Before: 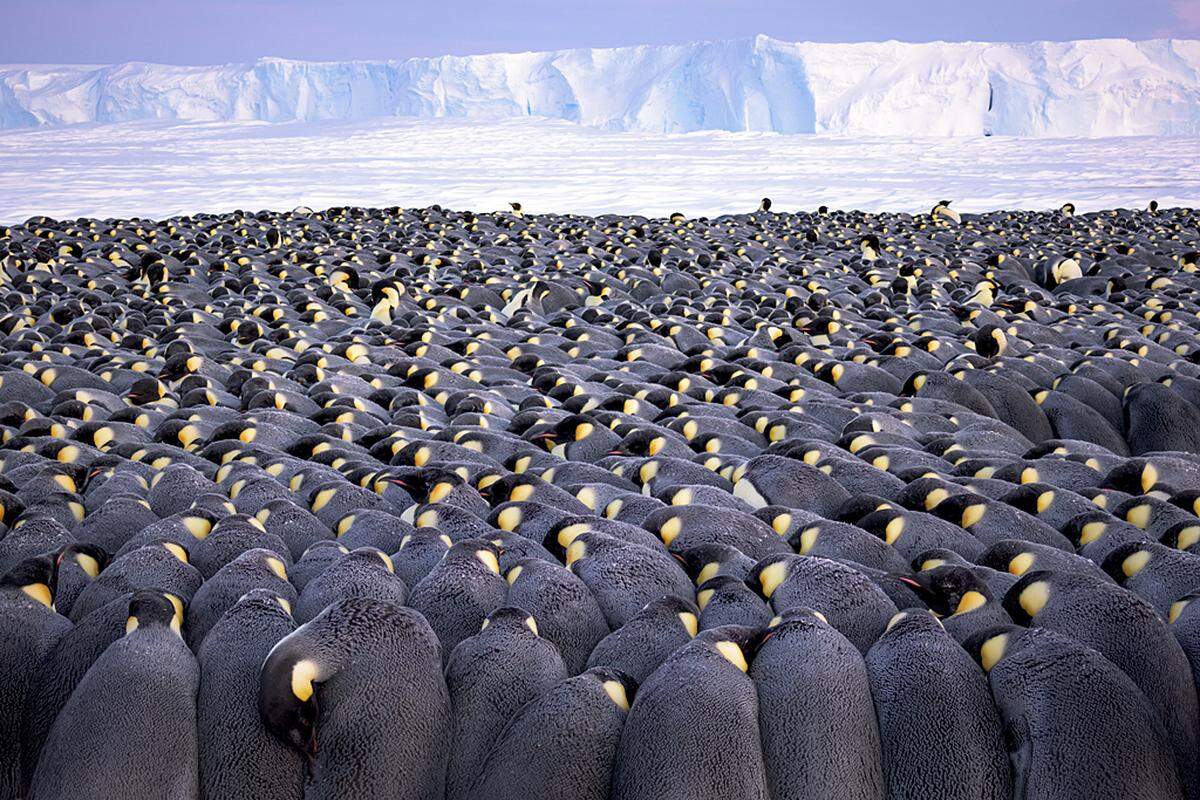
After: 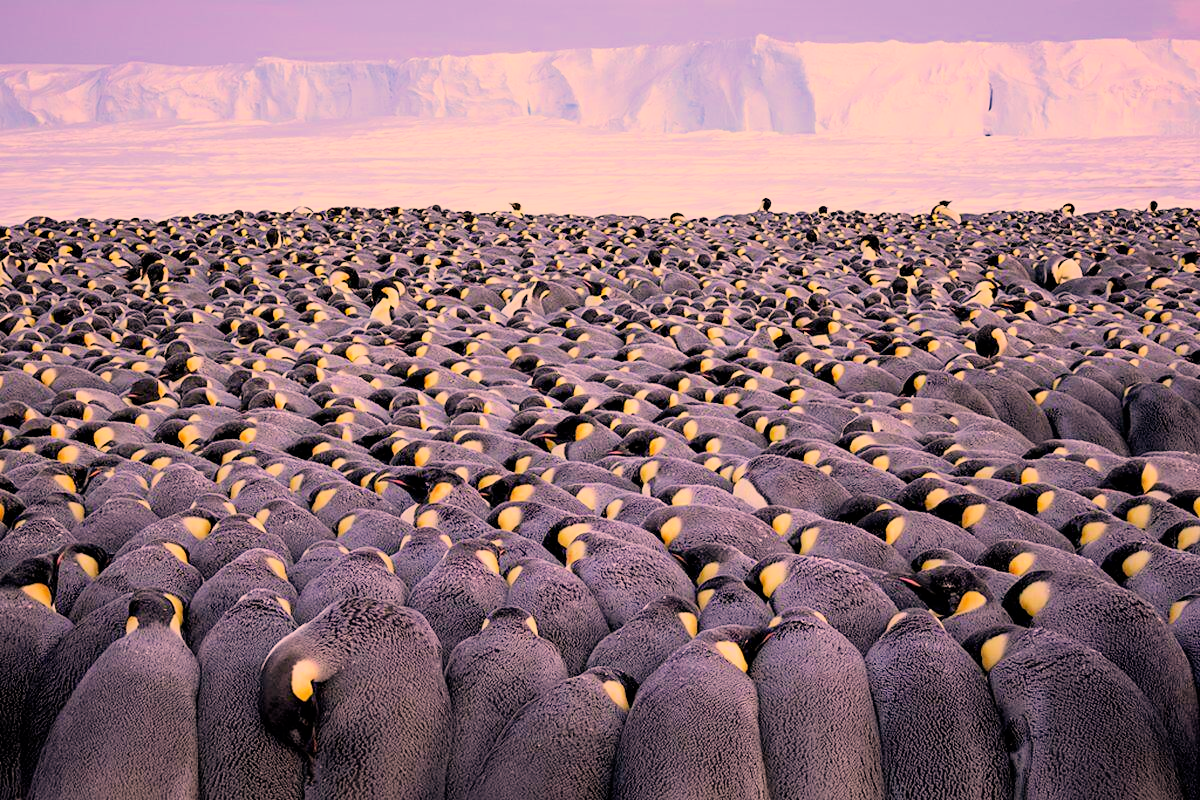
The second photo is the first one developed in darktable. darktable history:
exposure: black level correction 0, exposure 0.7 EV, compensate exposure bias true, compensate highlight preservation false
filmic rgb: black relative exposure -7.15 EV, white relative exposure 5.36 EV, hardness 3.02, color science v6 (2022)
color correction: highlights a* 21.16, highlights b* 19.61
